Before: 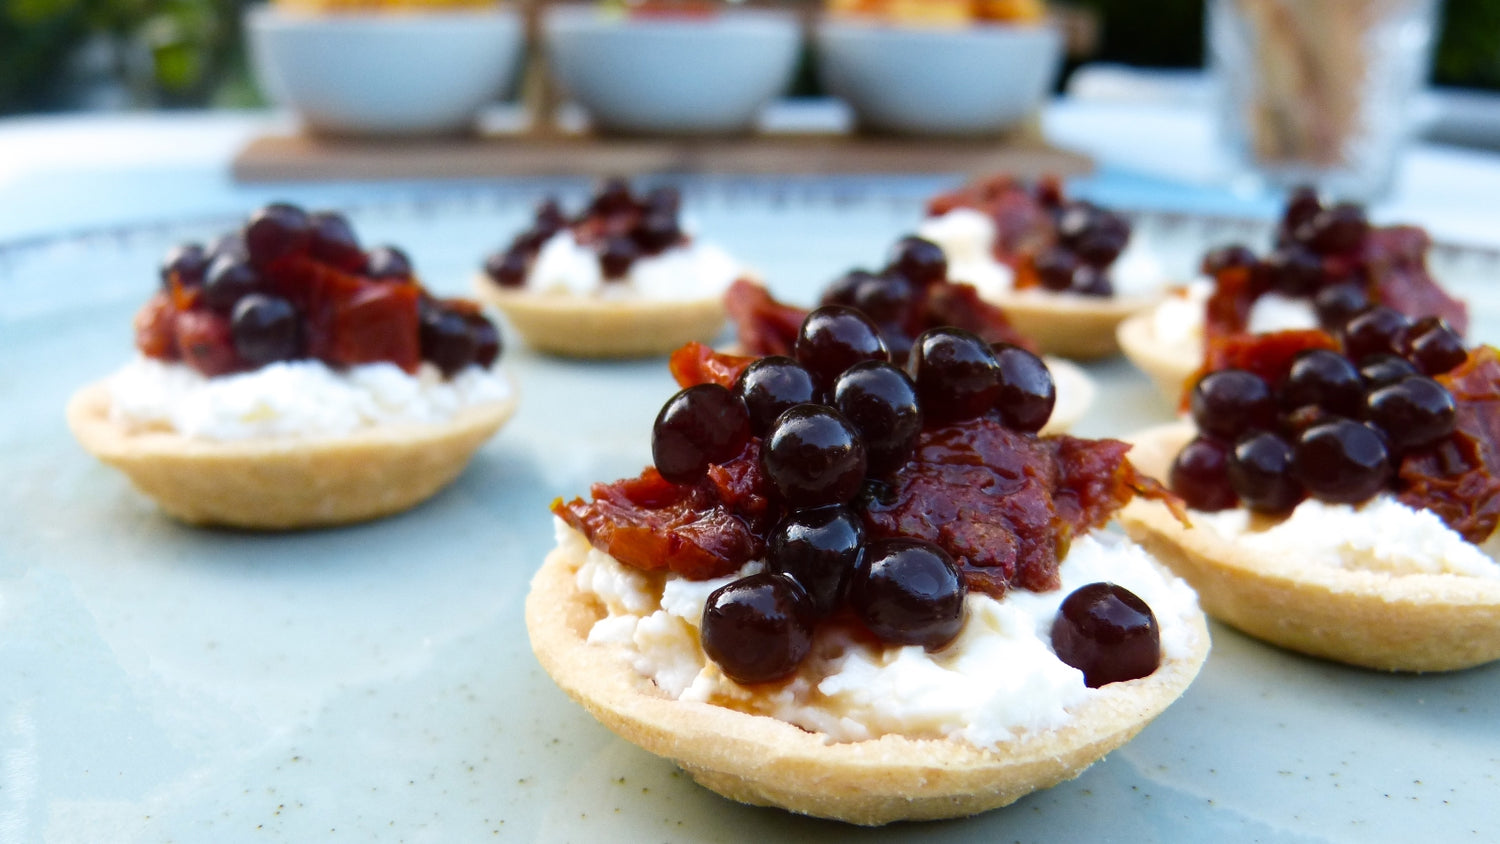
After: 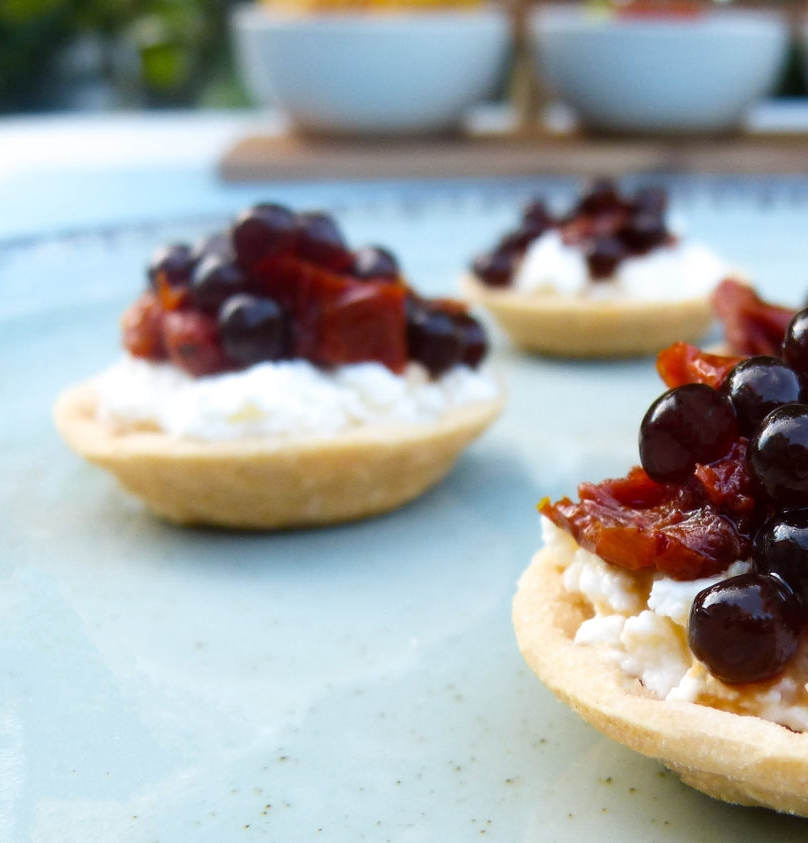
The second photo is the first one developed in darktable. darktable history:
crop: left 0.898%, right 45.171%, bottom 0.086%
